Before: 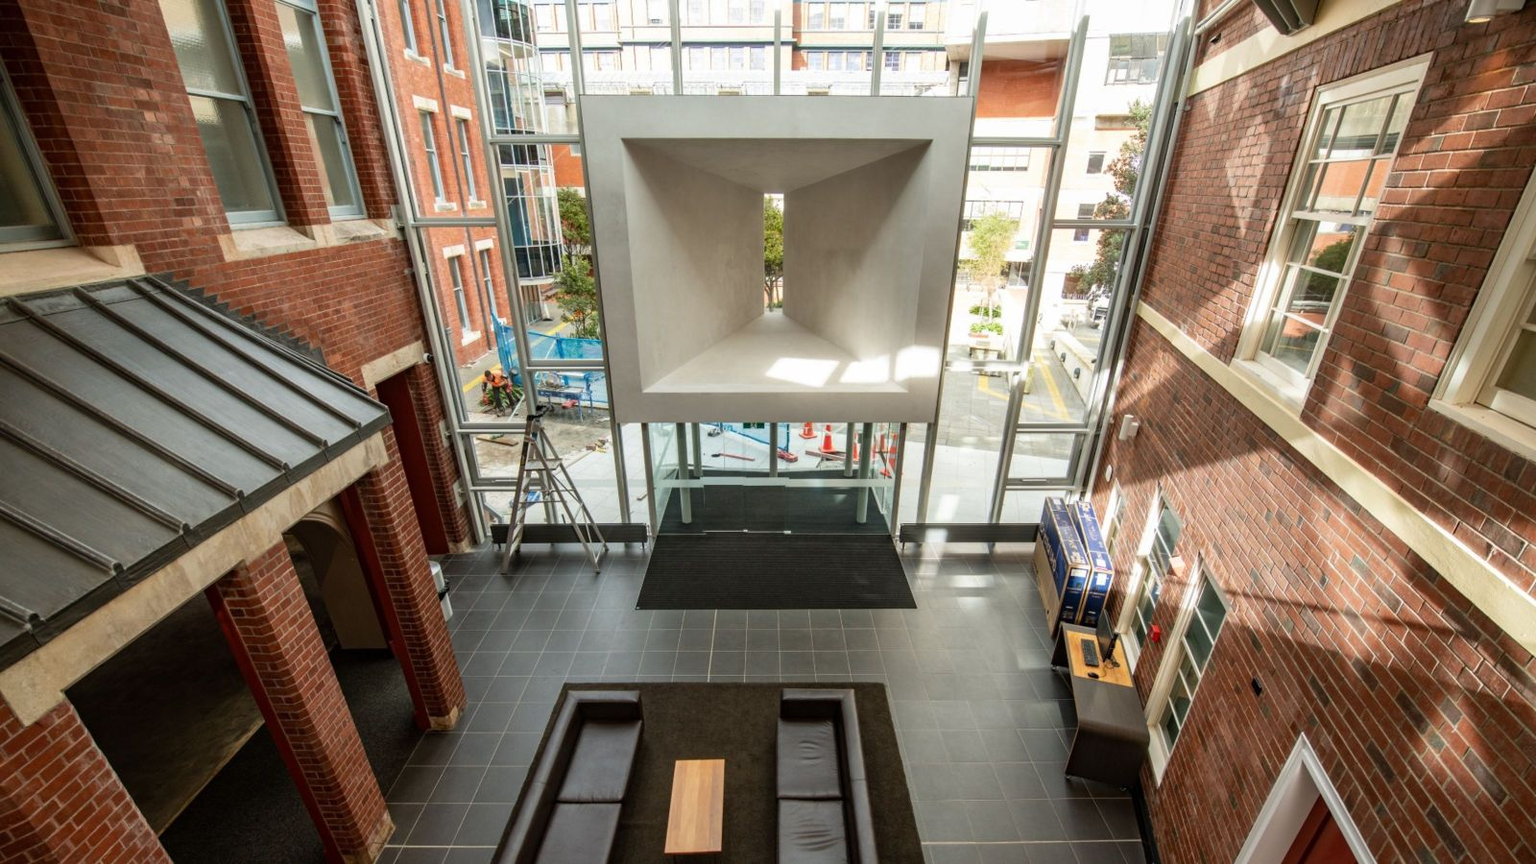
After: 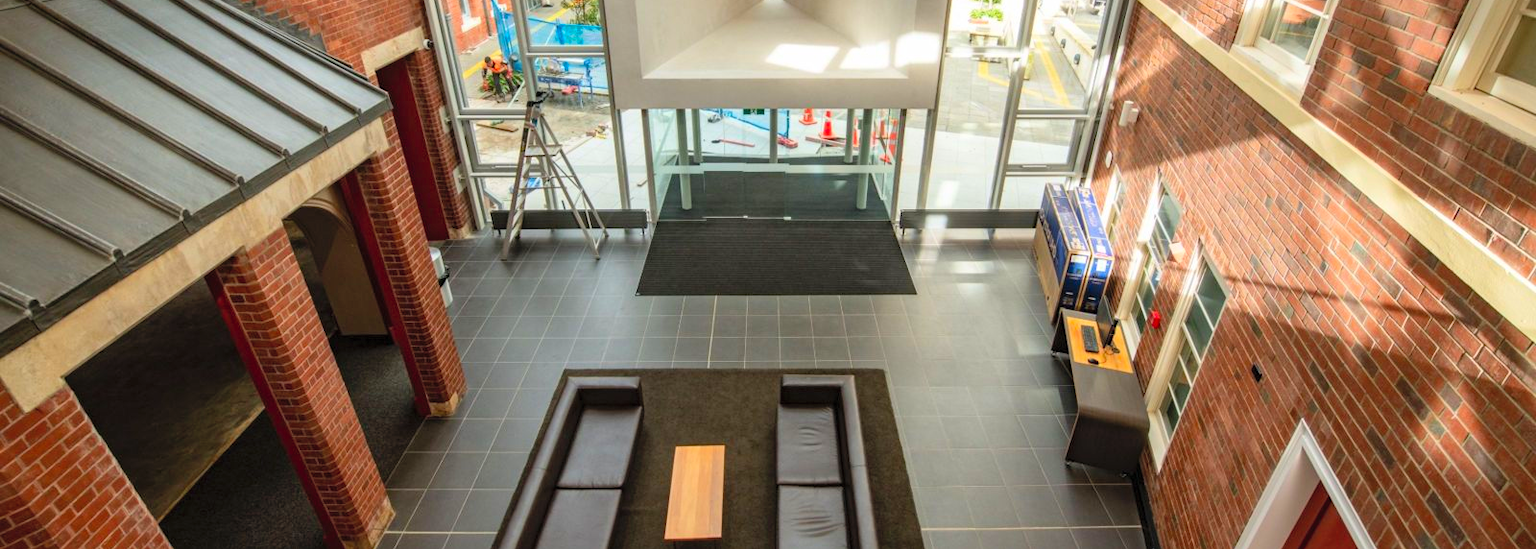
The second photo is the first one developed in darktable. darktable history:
crop and rotate: top 36.435%
contrast brightness saturation: contrast 0.07, brightness 0.18, saturation 0.4
